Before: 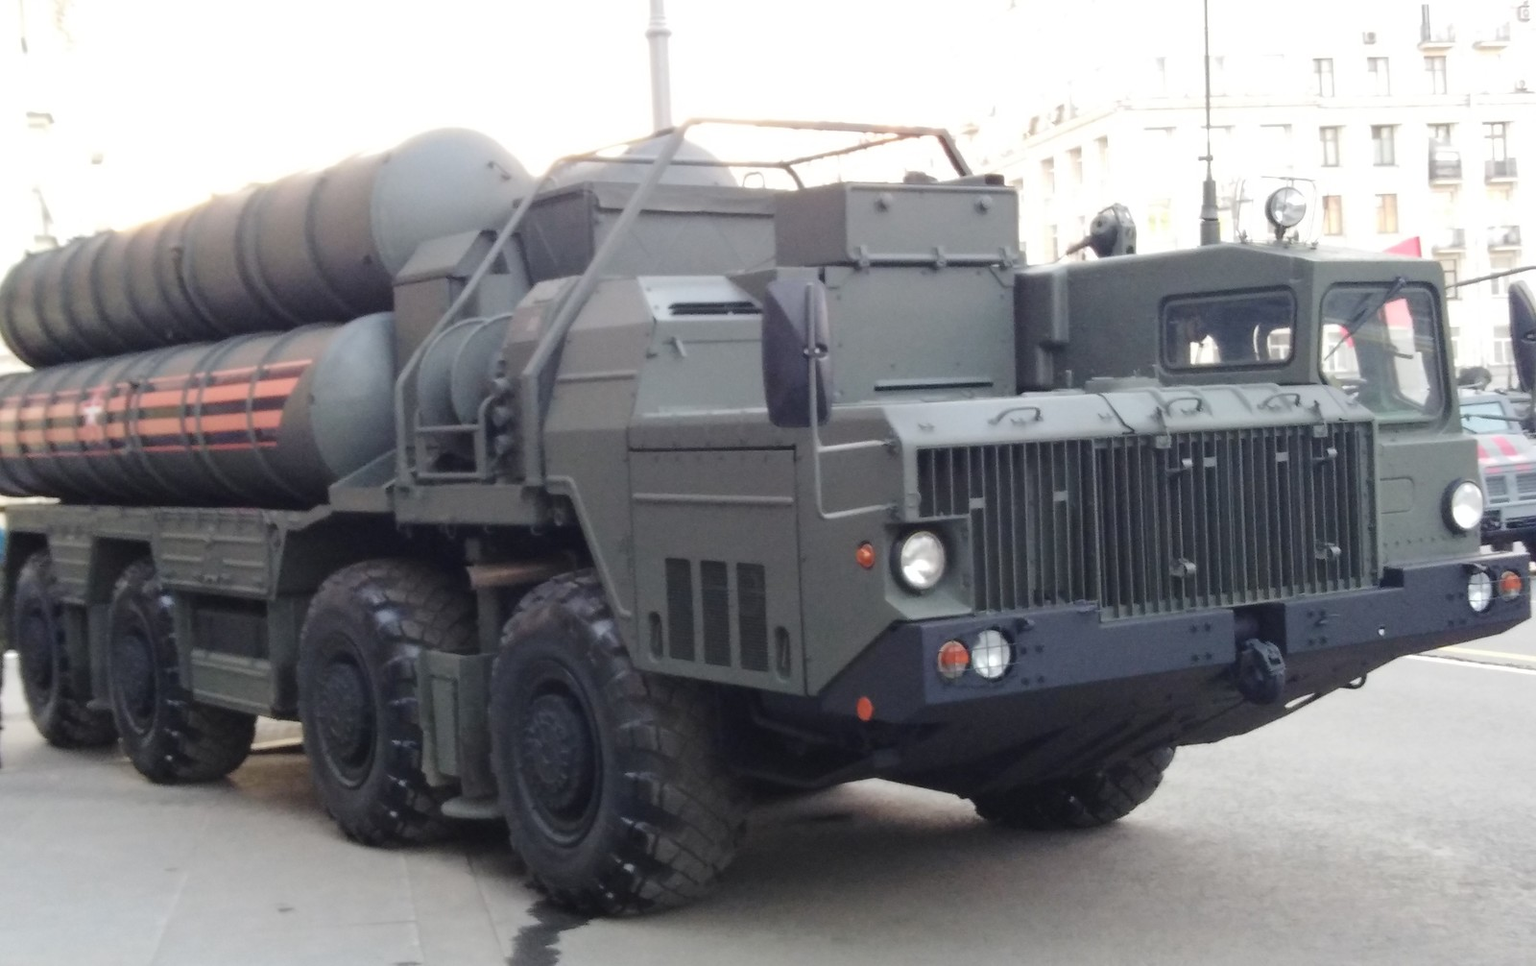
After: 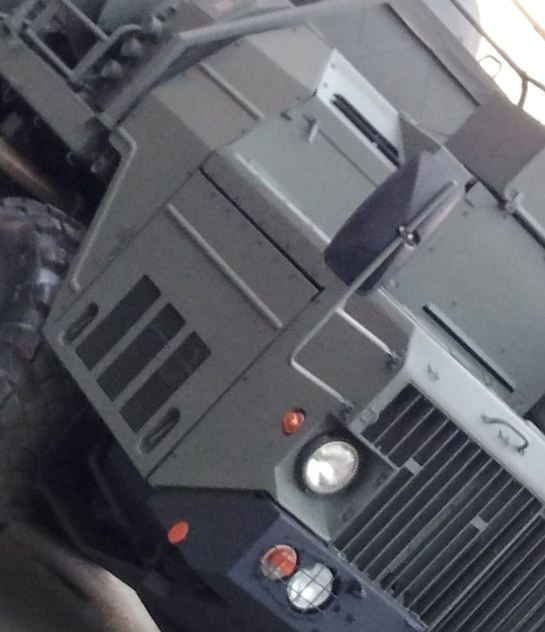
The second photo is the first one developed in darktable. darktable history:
crop and rotate: angle -45.66°, top 16.221%, right 1.001%, bottom 11.602%
sharpen: on, module defaults
local contrast: on, module defaults
